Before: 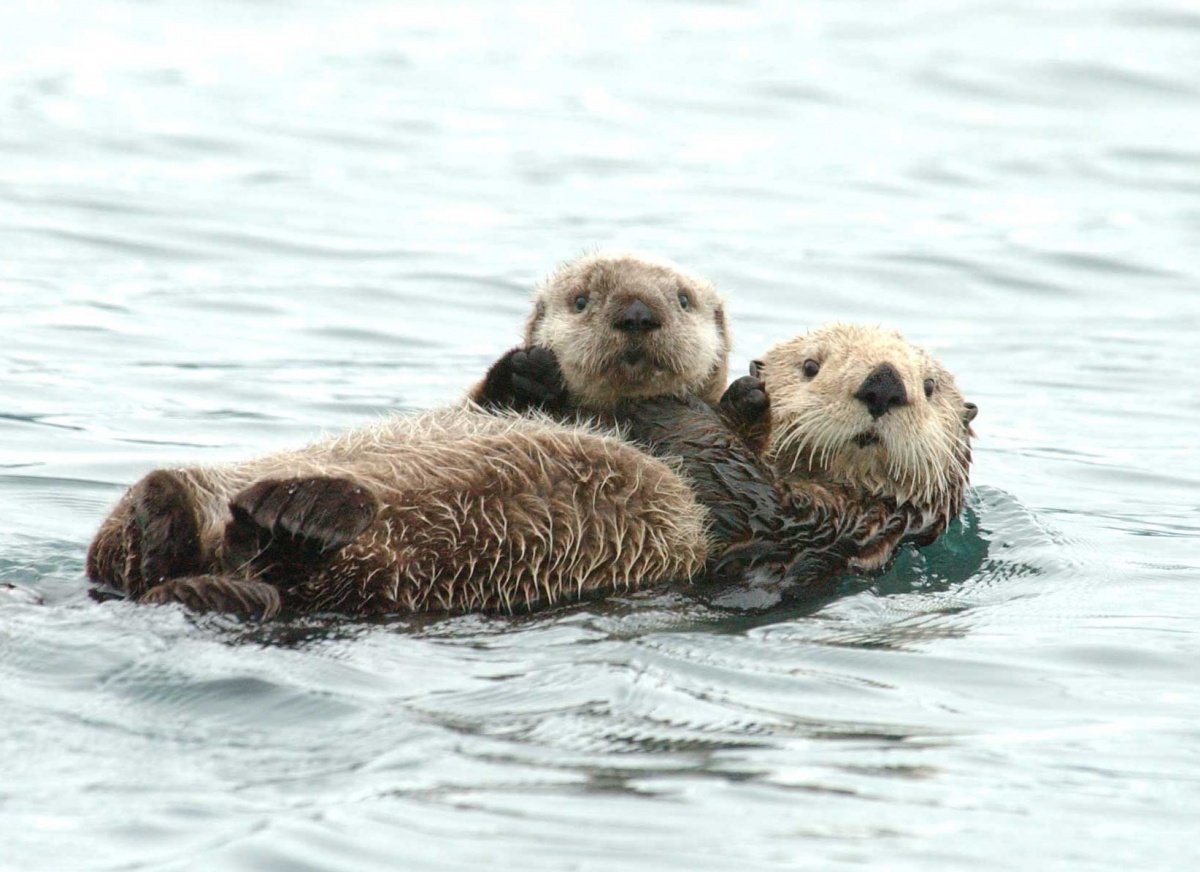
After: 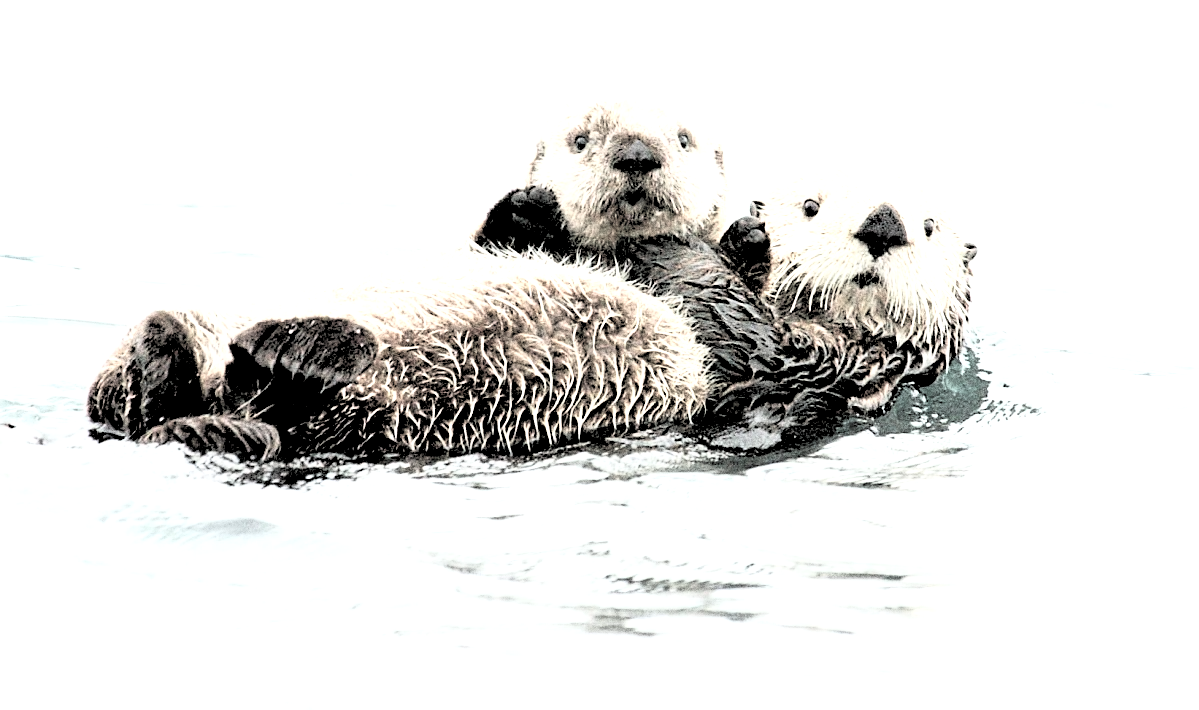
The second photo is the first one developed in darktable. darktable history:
sharpen: on, module defaults
crop and rotate: top 18.507%
local contrast: mode bilateral grid, contrast 20, coarseness 50, detail 120%, midtone range 0.2
rgb curve: curves: ch0 [(0, 0) (0.21, 0.15) (0.24, 0.21) (0.5, 0.75) (0.75, 0.96) (0.89, 0.99) (1, 1)]; ch1 [(0, 0.02) (0.21, 0.13) (0.25, 0.2) (0.5, 0.67) (0.75, 0.9) (0.89, 0.97) (1, 1)]; ch2 [(0, 0.02) (0.21, 0.13) (0.25, 0.2) (0.5, 0.67) (0.75, 0.9) (0.89, 0.97) (1, 1)], compensate middle gray true
contrast brightness saturation: brightness 0.18, saturation -0.5
color zones: curves: ch0 [(0.018, 0.548) (0.197, 0.654) (0.425, 0.447) (0.605, 0.658) (0.732, 0.579)]; ch1 [(0.105, 0.531) (0.224, 0.531) (0.386, 0.39) (0.618, 0.456) (0.732, 0.456) (0.956, 0.421)]; ch2 [(0.039, 0.583) (0.215, 0.465) (0.399, 0.544) (0.465, 0.548) (0.614, 0.447) (0.724, 0.43) (0.882, 0.623) (0.956, 0.632)]
grain: coarseness 0.09 ISO, strength 40%
rgb levels: levels [[0.013, 0.434, 0.89], [0, 0.5, 1], [0, 0.5, 1]]
